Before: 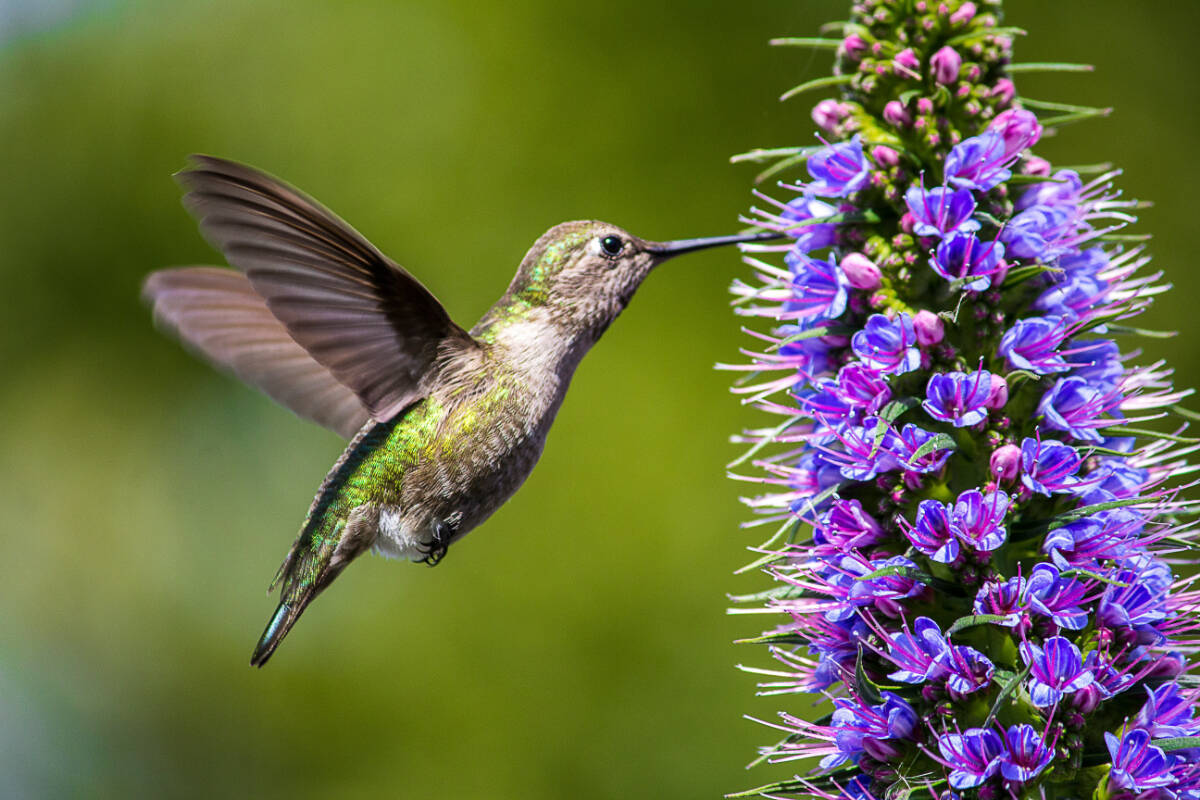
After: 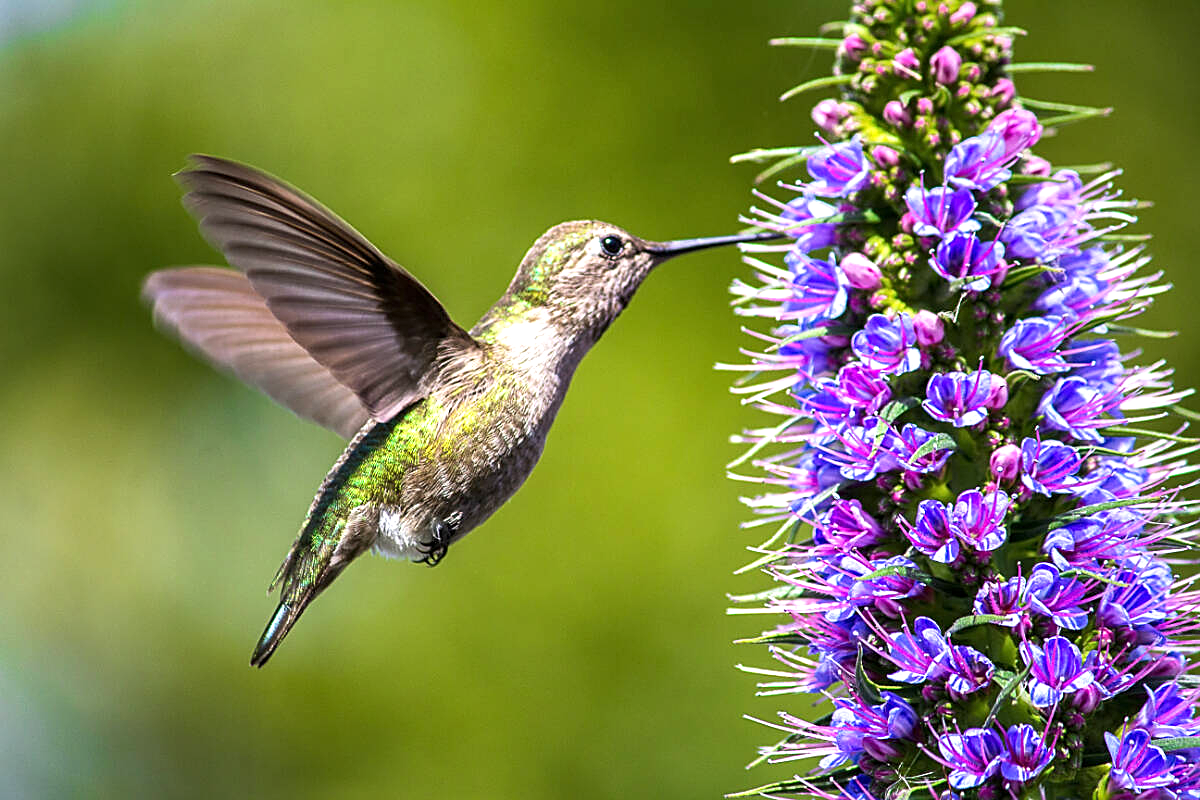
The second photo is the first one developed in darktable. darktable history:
exposure: exposure 0.564 EV, compensate highlight preservation false
sharpen: on, module defaults
